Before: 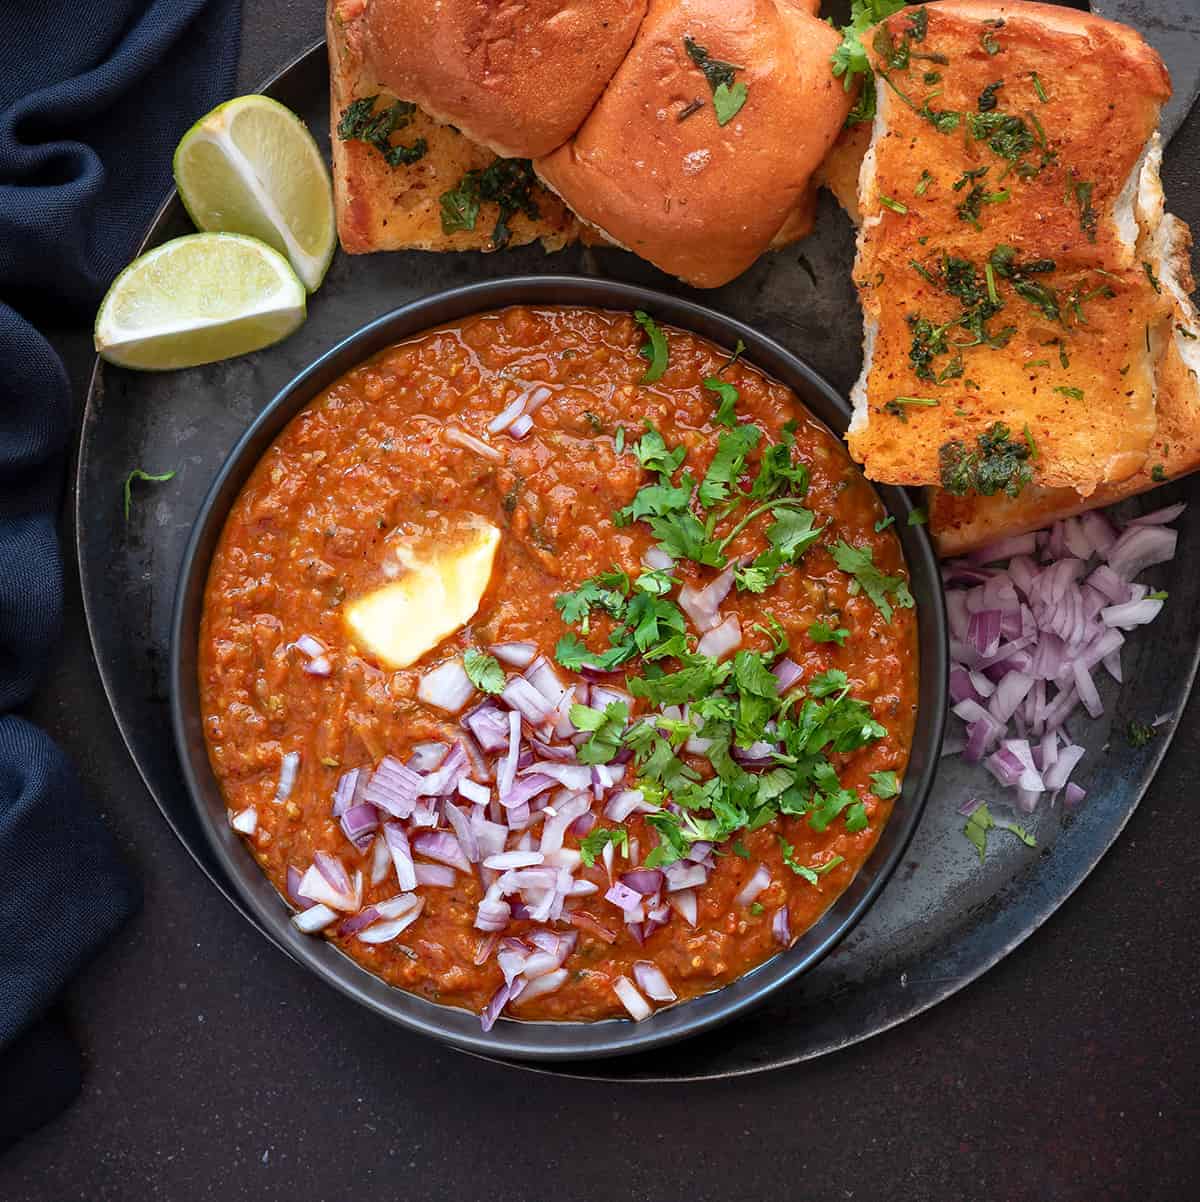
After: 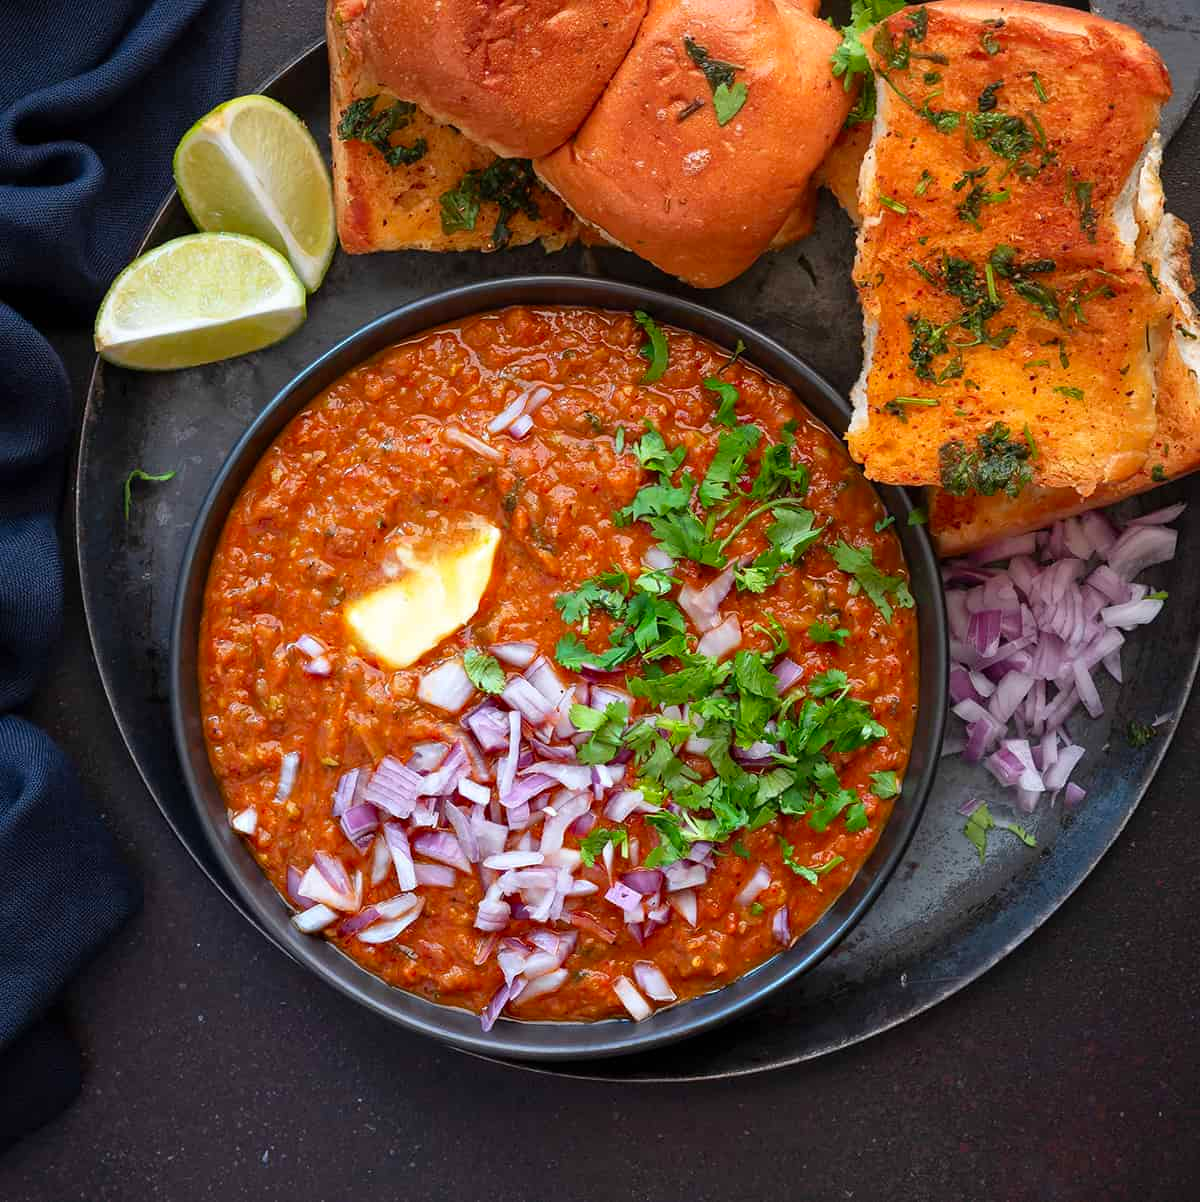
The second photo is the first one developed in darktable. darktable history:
contrast brightness saturation: saturation 0.182
